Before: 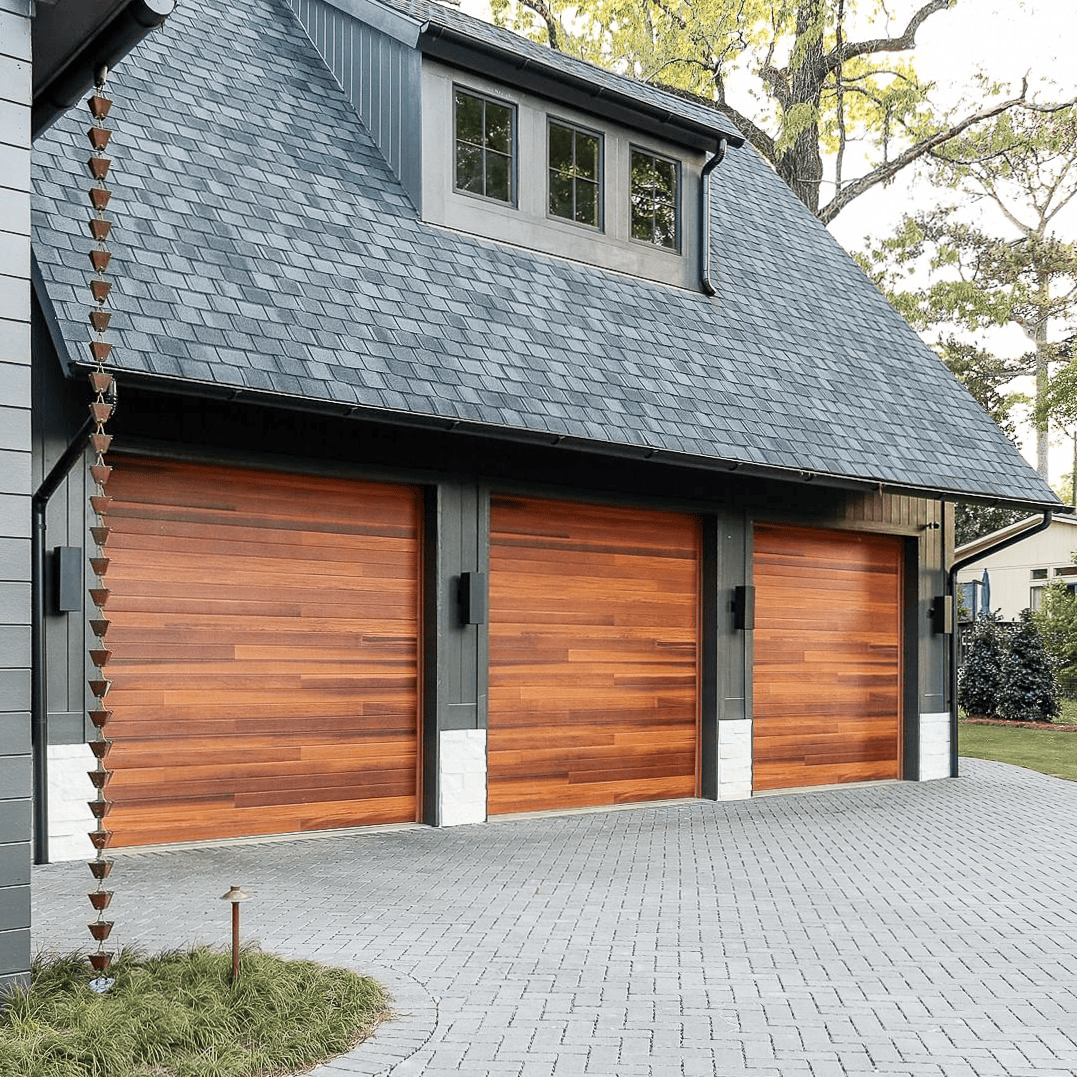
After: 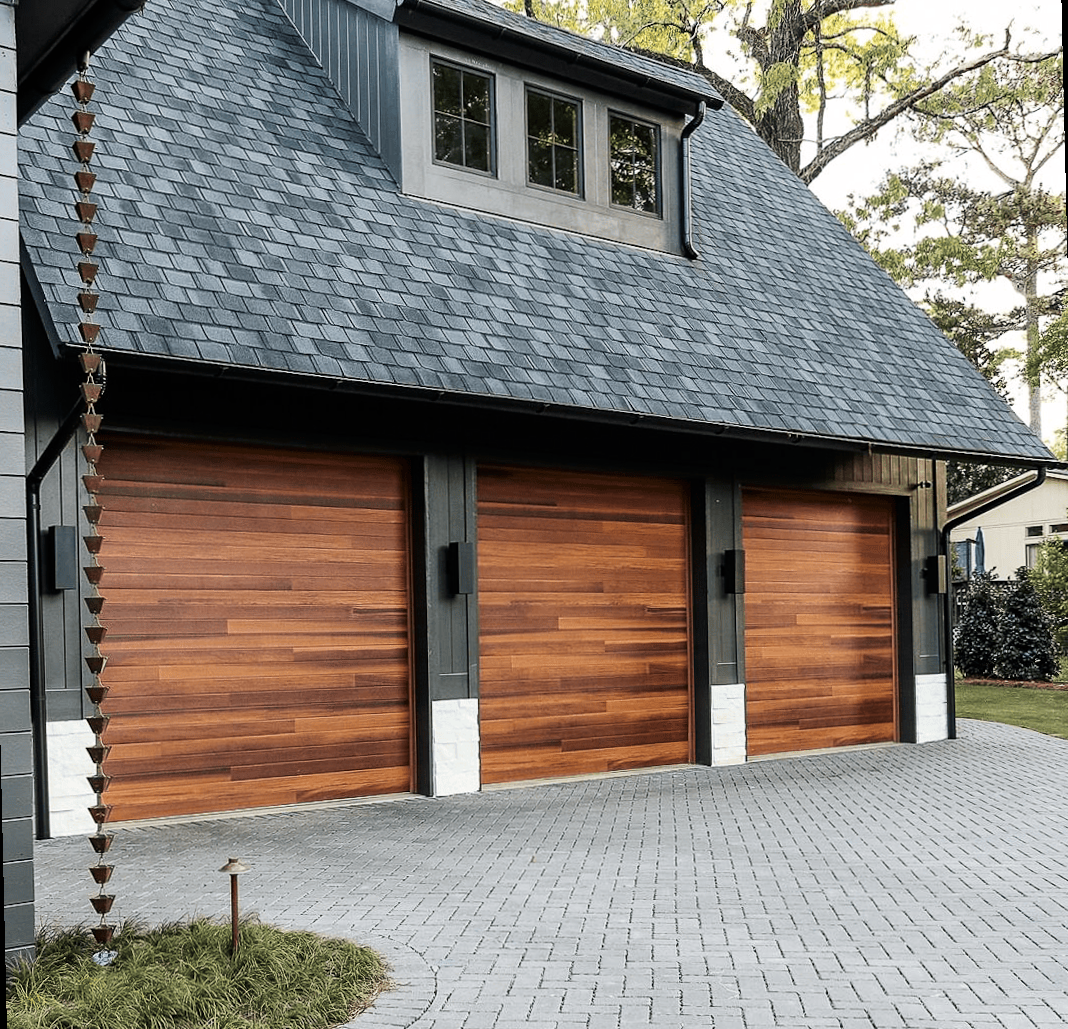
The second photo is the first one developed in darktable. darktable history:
tone curve: curves: ch0 [(0, 0) (0.153, 0.056) (1, 1)], color space Lab, linked channels, preserve colors none
rotate and perspective: rotation -1.32°, lens shift (horizontal) -0.031, crop left 0.015, crop right 0.985, crop top 0.047, crop bottom 0.982
velvia: strength 15%
